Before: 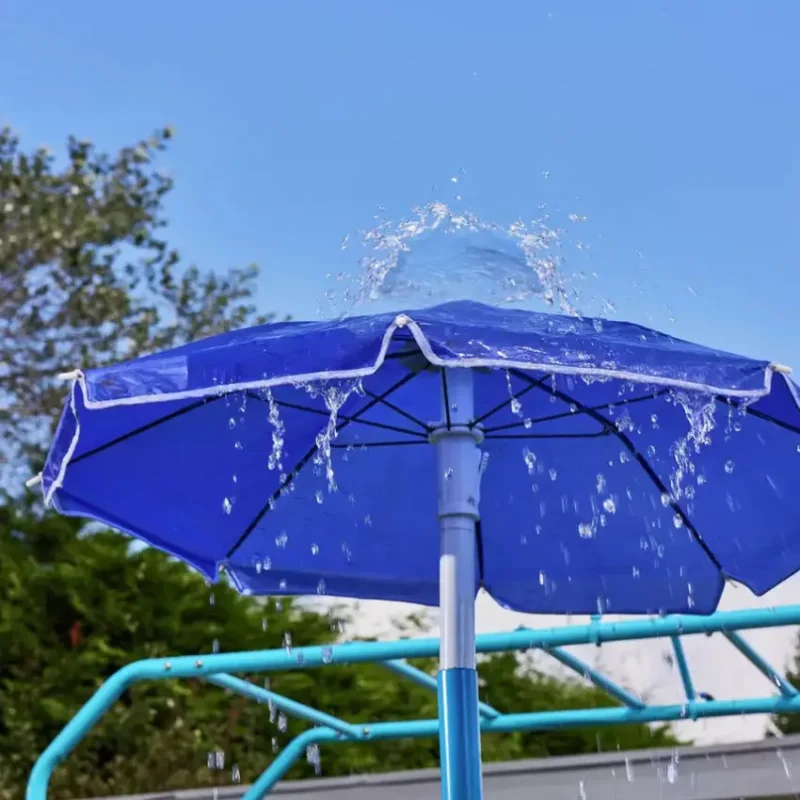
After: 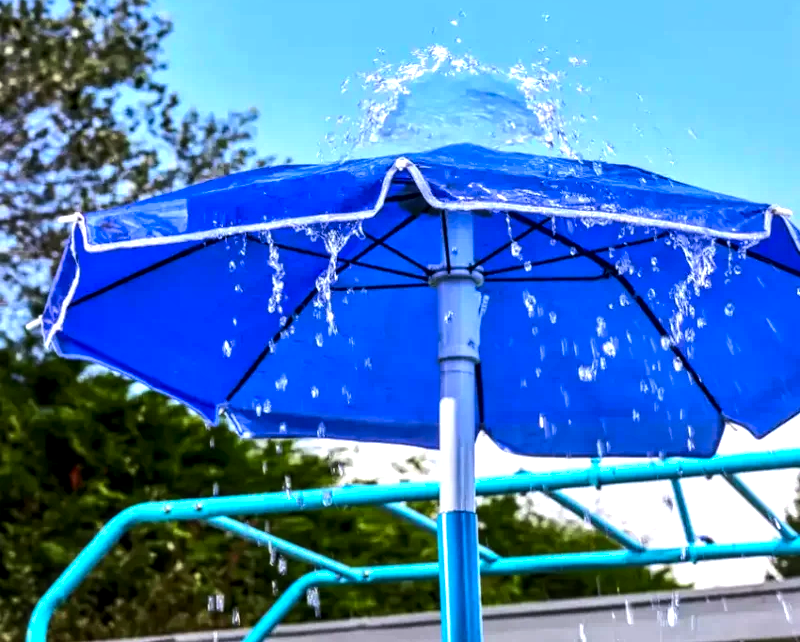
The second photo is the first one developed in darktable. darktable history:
shadows and highlights: shadows 25.16, white point adjustment -3.08, highlights -30.15
tone equalizer: -8 EV -1.06 EV, -7 EV -1.01 EV, -6 EV -0.87 EV, -5 EV -0.588 EV, -3 EV 0.557 EV, -2 EV 0.851 EV, -1 EV 0.996 EV, +0 EV 1.05 EV, edges refinement/feathering 500, mask exposure compensation -1.57 EV, preserve details no
local contrast: highlights 62%, detail 143%, midtone range 0.43
crop and rotate: top 19.688%
contrast brightness saturation: contrast 0.089, saturation 0.269
